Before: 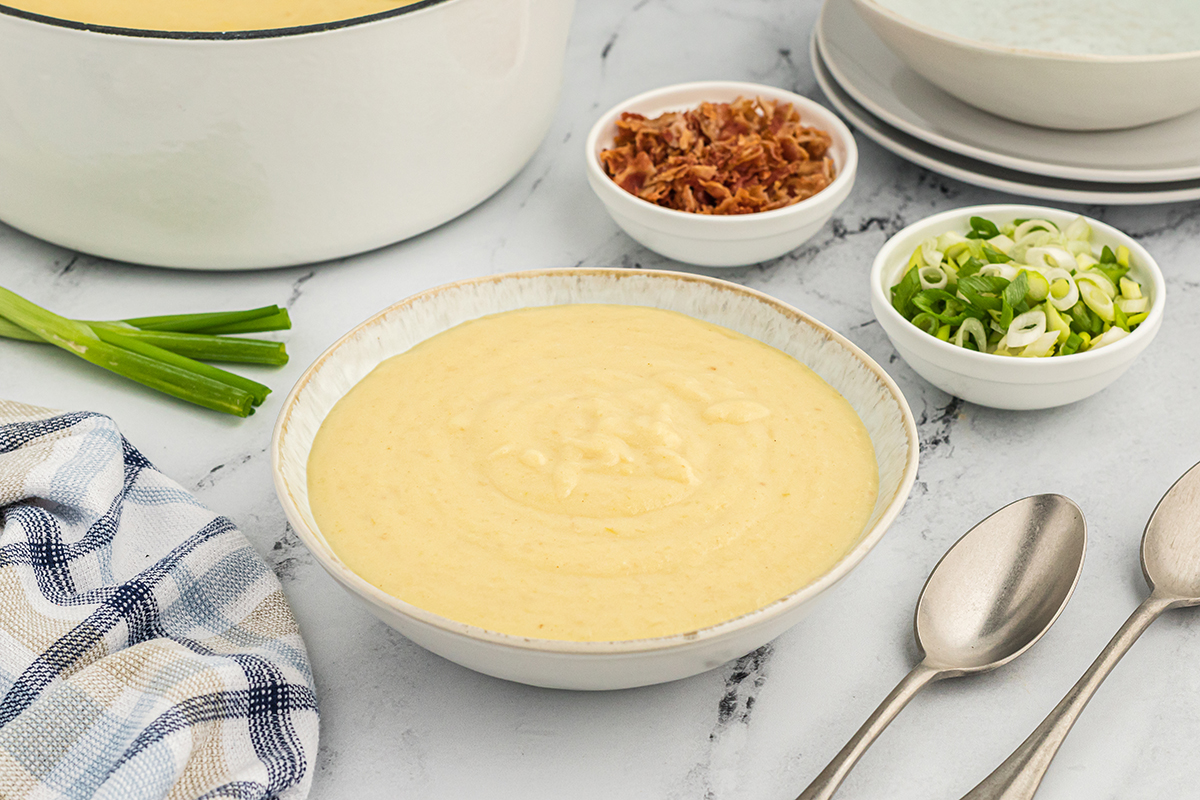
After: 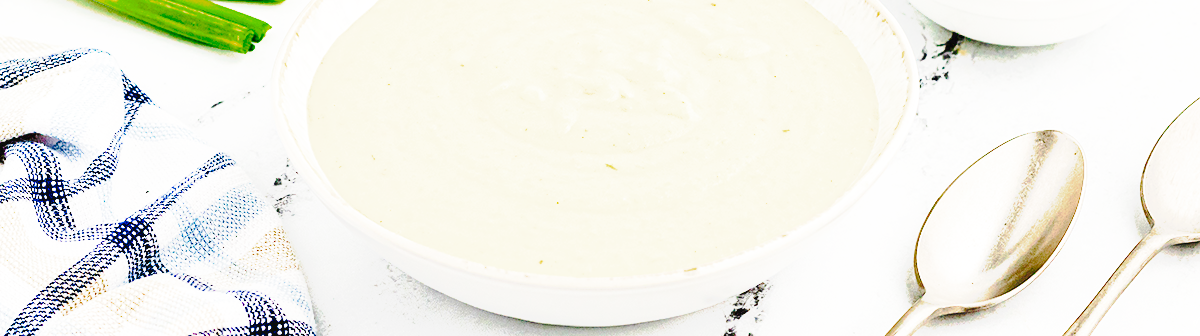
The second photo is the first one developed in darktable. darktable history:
tone curve: curves: ch0 [(0, 0) (0.003, 0.043) (0.011, 0.043) (0.025, 0.035) (0.044, 0.042) (0.069, 0.035) (0.1, 0.03) (0.136, 0.017) (0.177, 0.03) (0.224, 0.06) (0.277, 0.118) (0.335, 0.189) (0.399, 0.297) (0.468, 0.483) (0.543, 0.631) (0.623, 0.746) (0.709, 0.823) (0.801, 0.944) (0.898, 0.966) (1, 1)], preserve colors none
crop: top 45.551%, bottom 12.262%
base curve: curves: ch0 [(0, 0.003) (0.001, 0.002) (0.006, 0.004) (0.02, 0.022) (0.048, 0.086) (0.094, 0.234) (0.162, 0.431) (0.258, 0.629) (0.385, 0.8) (0.548, 0.918) (0.751, 0.988) (1, 1)], preserve colors none
color zones: curves: ch0 [(0, 0.425) (0.143, 0.422) (0.286, 0.42) (0.429, 0.419) (0.571, 0.419) (0.714, 0.42) (0.857, 0.422) (1, 0.425)]; ch1 [(0, 0.666) (0.143, 0.669) (0.286, 0.671) (0.429, 0.67) (0.571, 0.67) (0.714, 0.67) (0.857, 0.67) (1, 0.666)]
